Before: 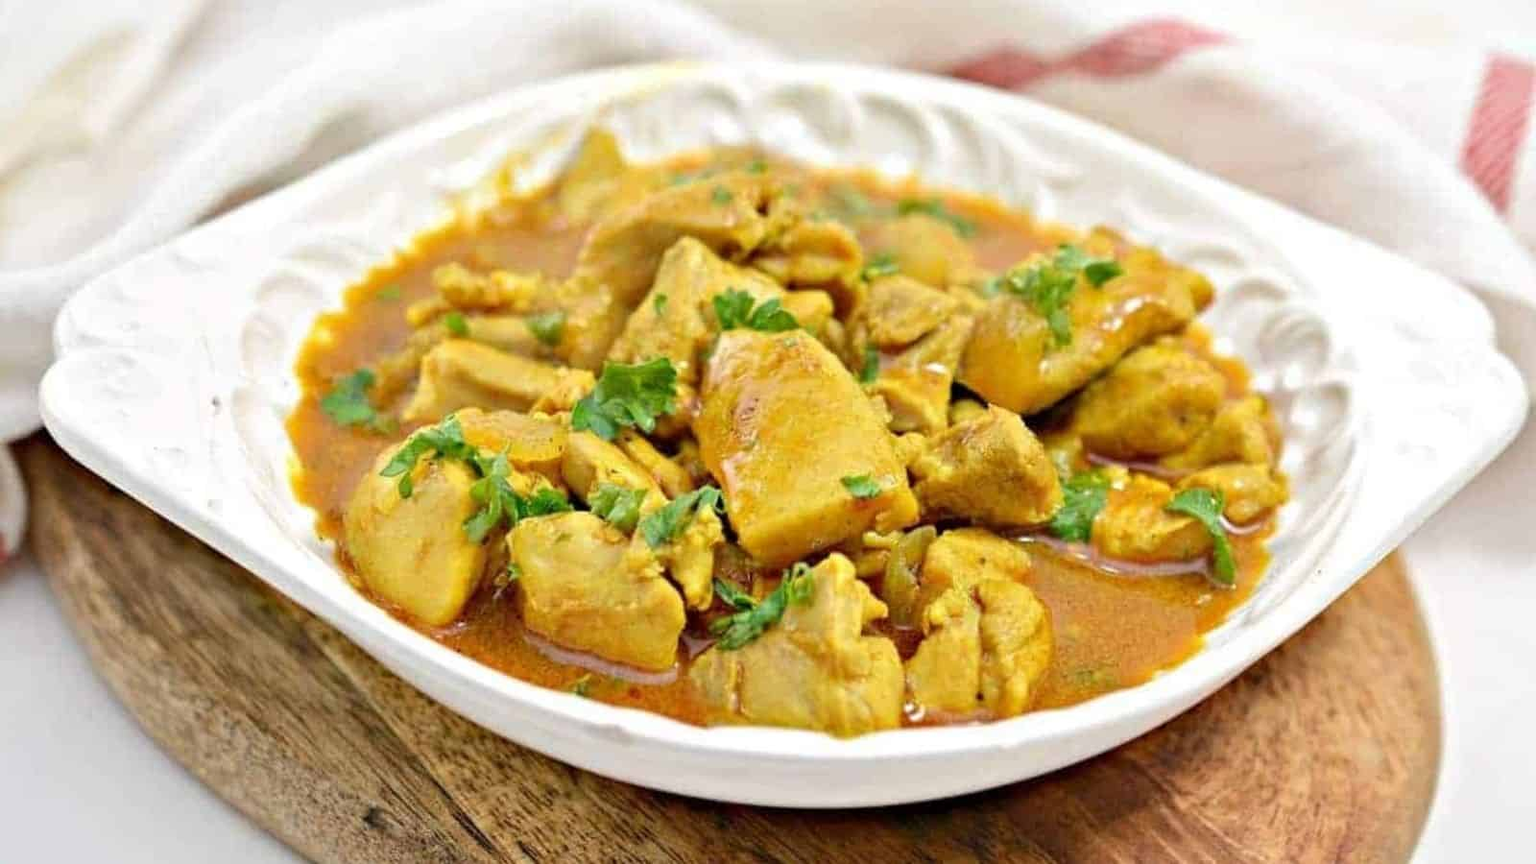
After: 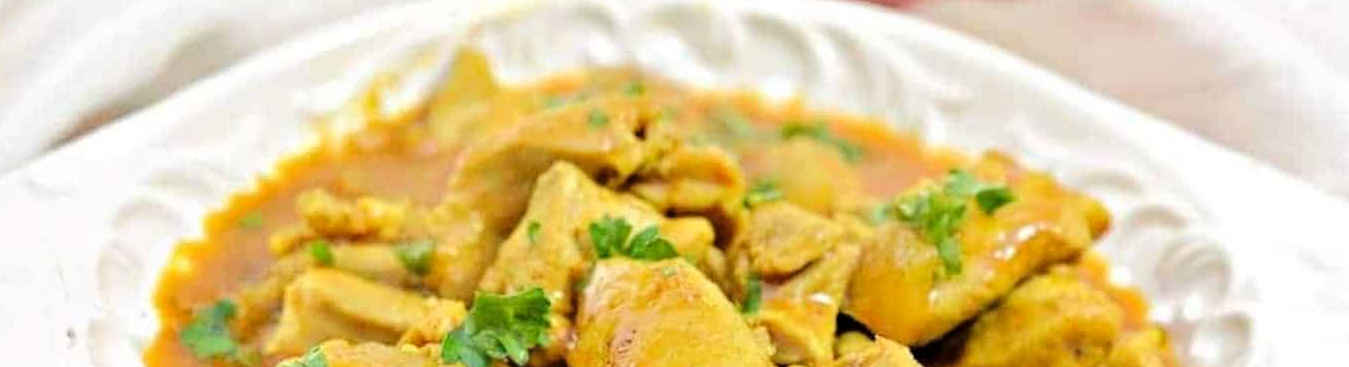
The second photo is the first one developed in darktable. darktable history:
crop and rotate: left 9.63%, top 9.532%, right 6.041%, bottom 49.609%
tone curve: curves: ch0 [(0.003, 0) (0.066, 0.031) (0.163, 0.112) (0.264, 0.238) (0.395, 0.421) (0.517, 0.56) (0.684, 0.734) (0.791, 0.814) (1, 1)]; ch1 [(0, 0) (0.164, 0.115) (0.337, 0.332) (0.39, 0.398) (0.464, 0.461) (0.501, 0.5) (0.507, 0.5) (0.534, 0.532) (0.577, 0.59) (0.652, 0.681) (0.733, 0.749) (0.811, 0.796) (1, 1)]; ch2 [(0, 0) (0.337, 0.382) (0.464, 0.476) (0.501, 0.502) (0.527, 0.54) (0.551, 0.565) (0.6, 0.59) (0.687, 0.675) (1, 1)], color space Lab, linked channels, preserve colors none
